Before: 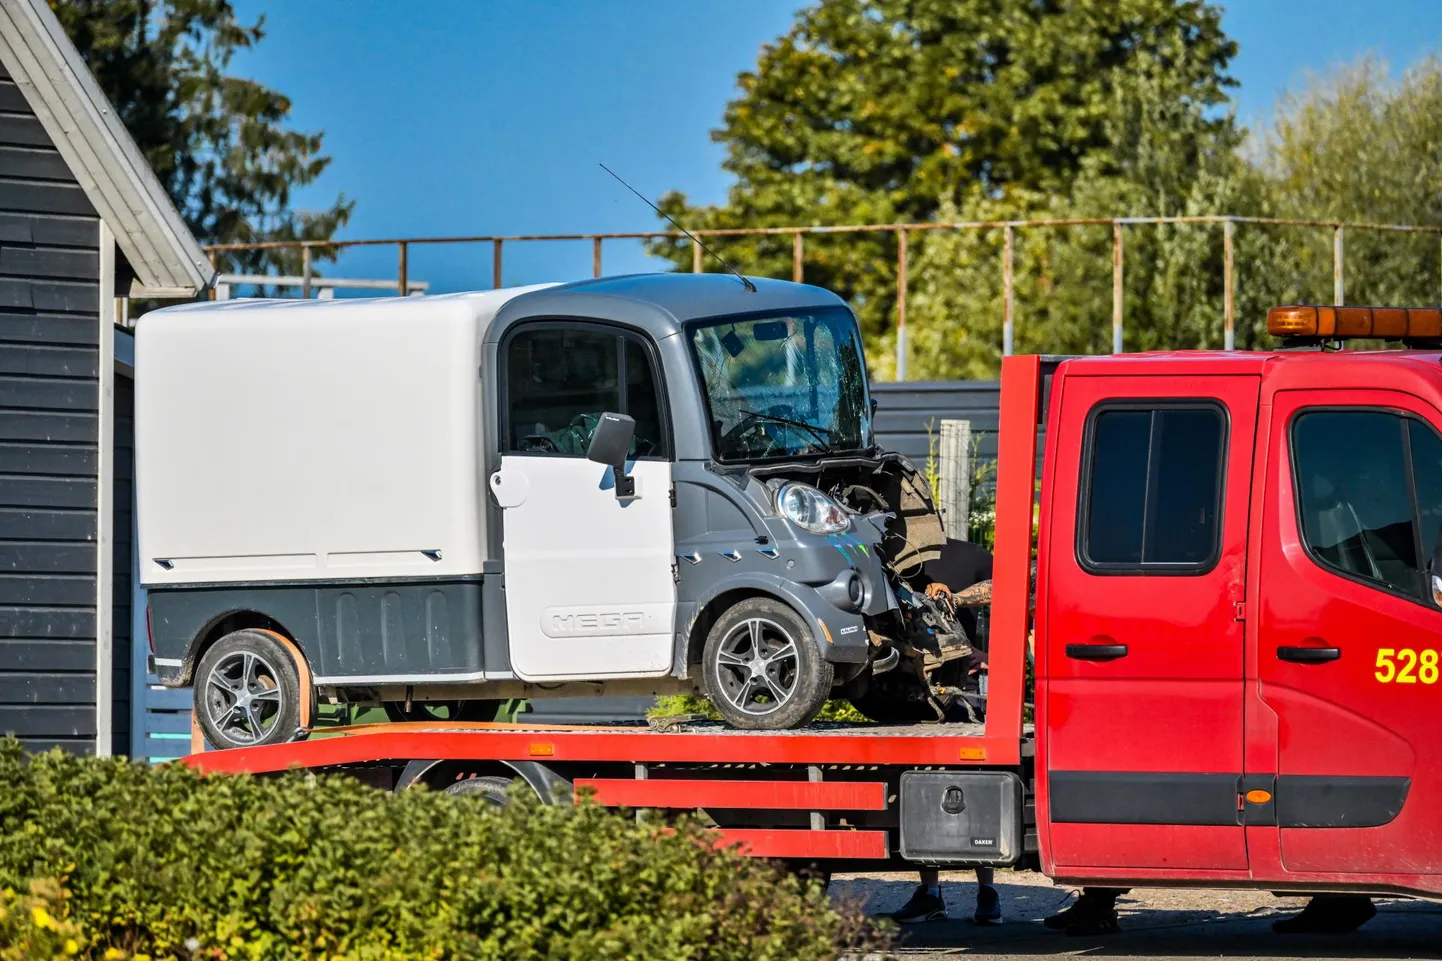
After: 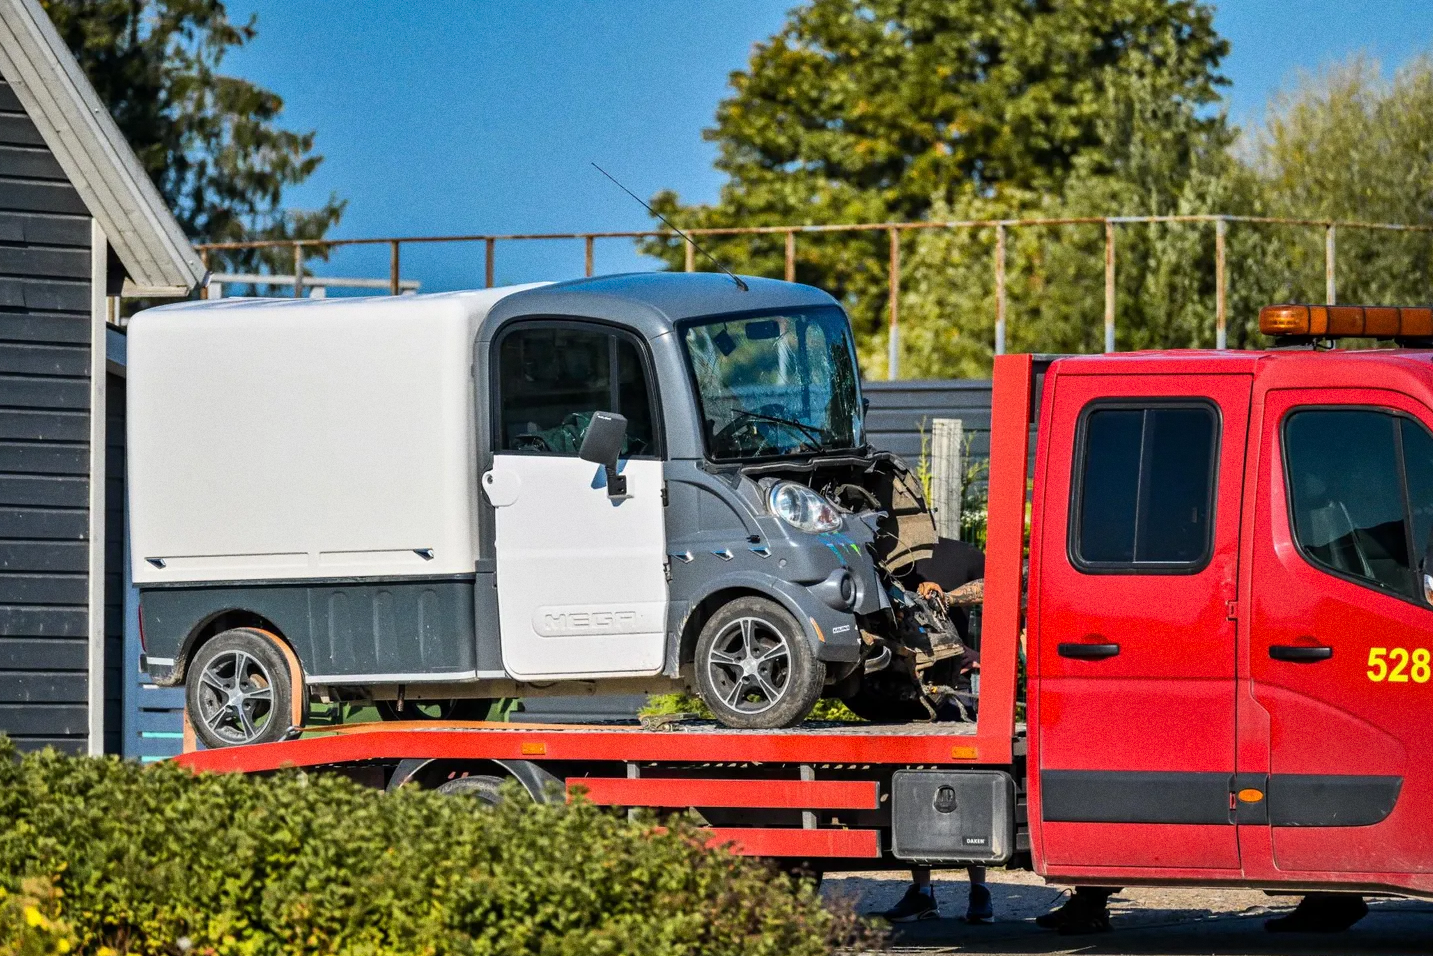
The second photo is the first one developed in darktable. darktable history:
grain: coarseness 0.09 ISO
crop and rotate: left 0.614%, top 0.179%, bottom 0.309%
